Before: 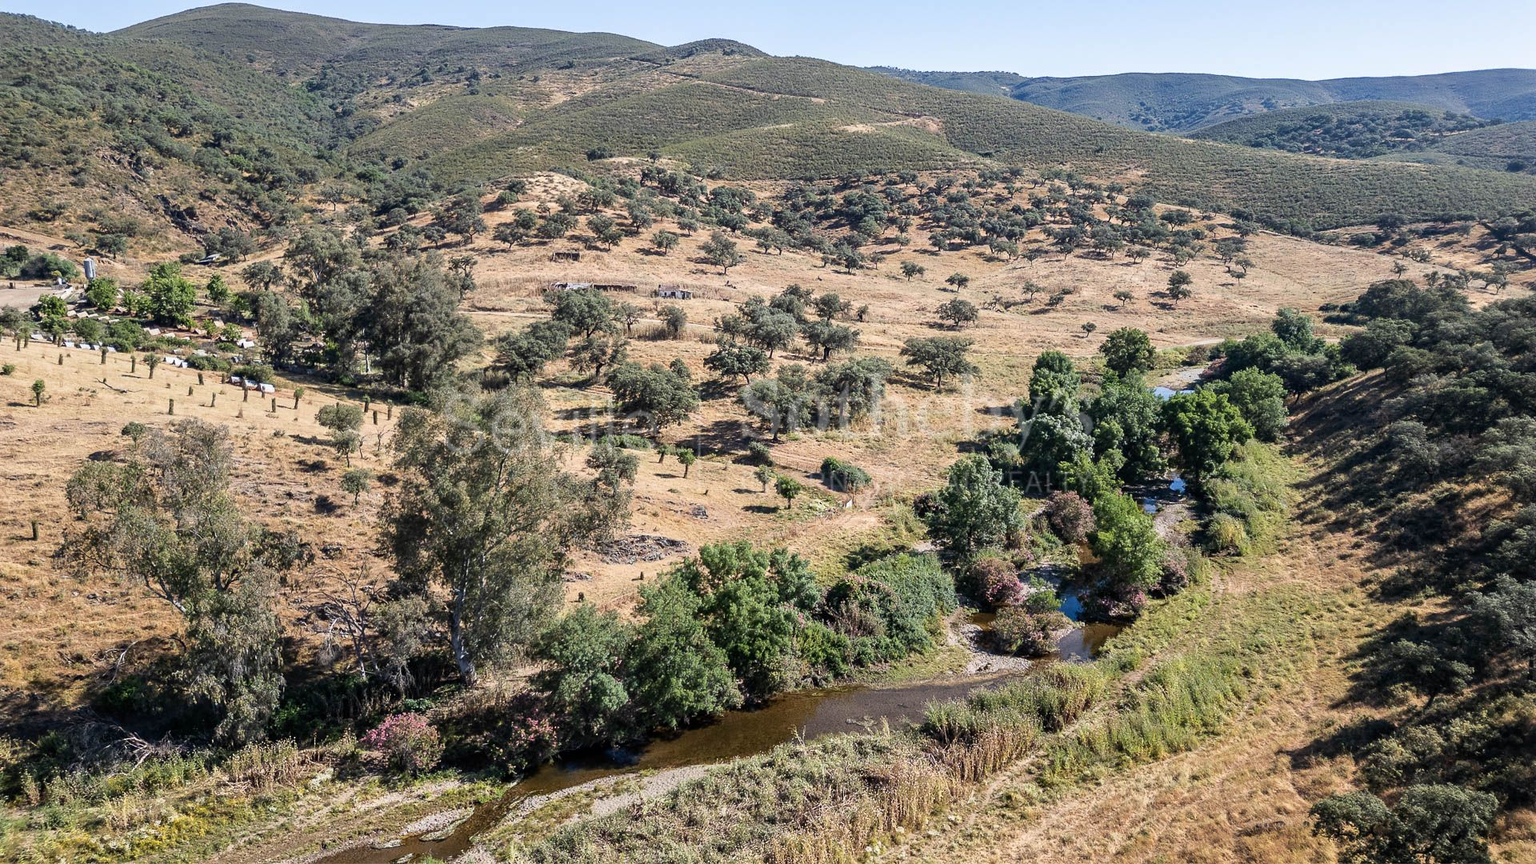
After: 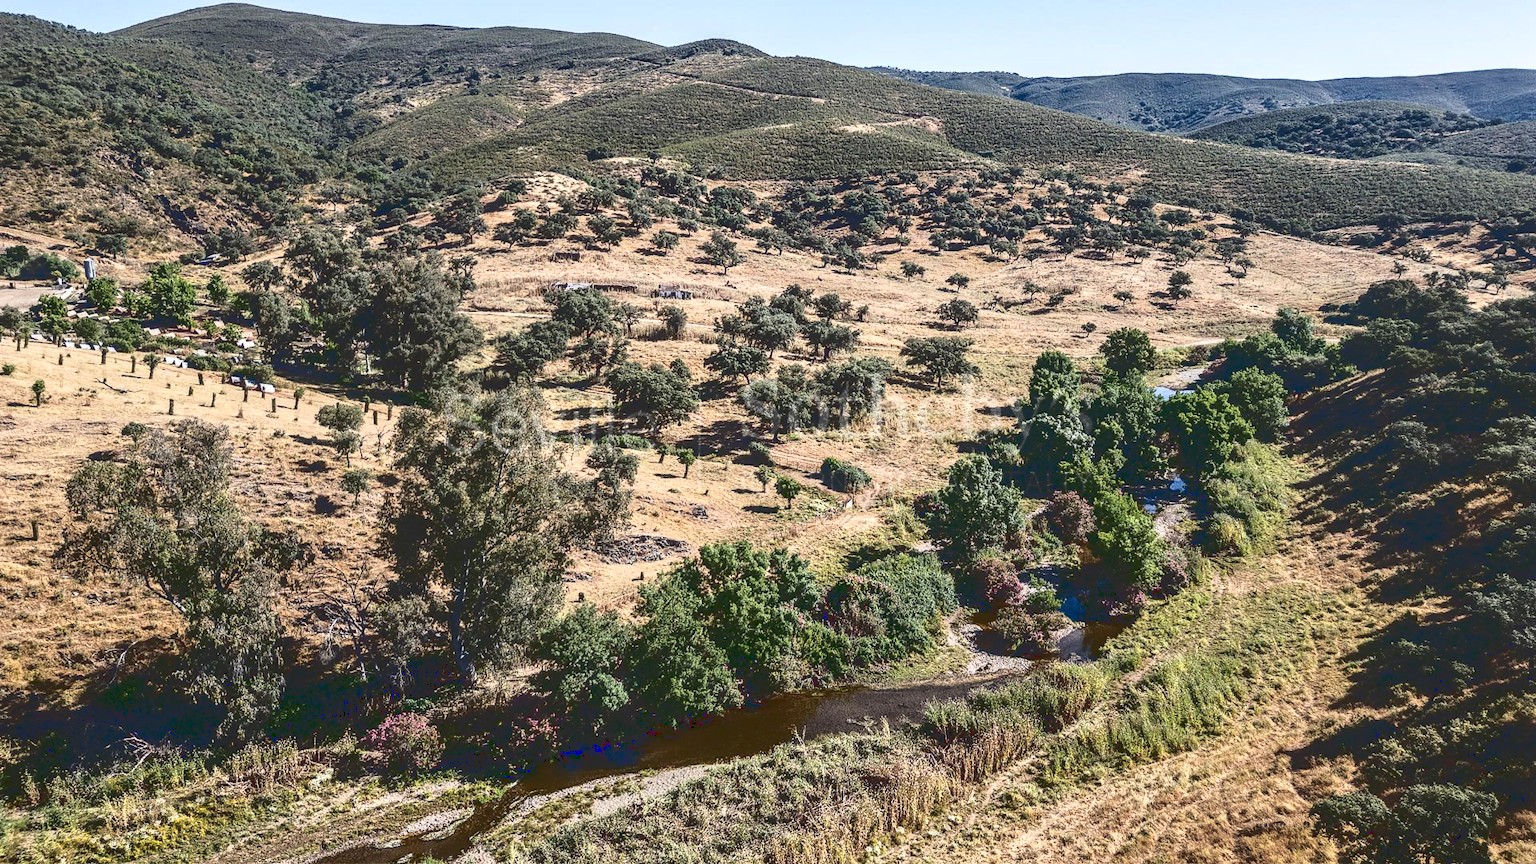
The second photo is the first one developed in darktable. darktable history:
base curve: curves: ch0 [(0, 0.02) (0.083, 0.036) (1, 1)]
contrast brightness saturation: contrast 0.203, brightness 0.144, saturation 0.14
local contrast: detail 130%
